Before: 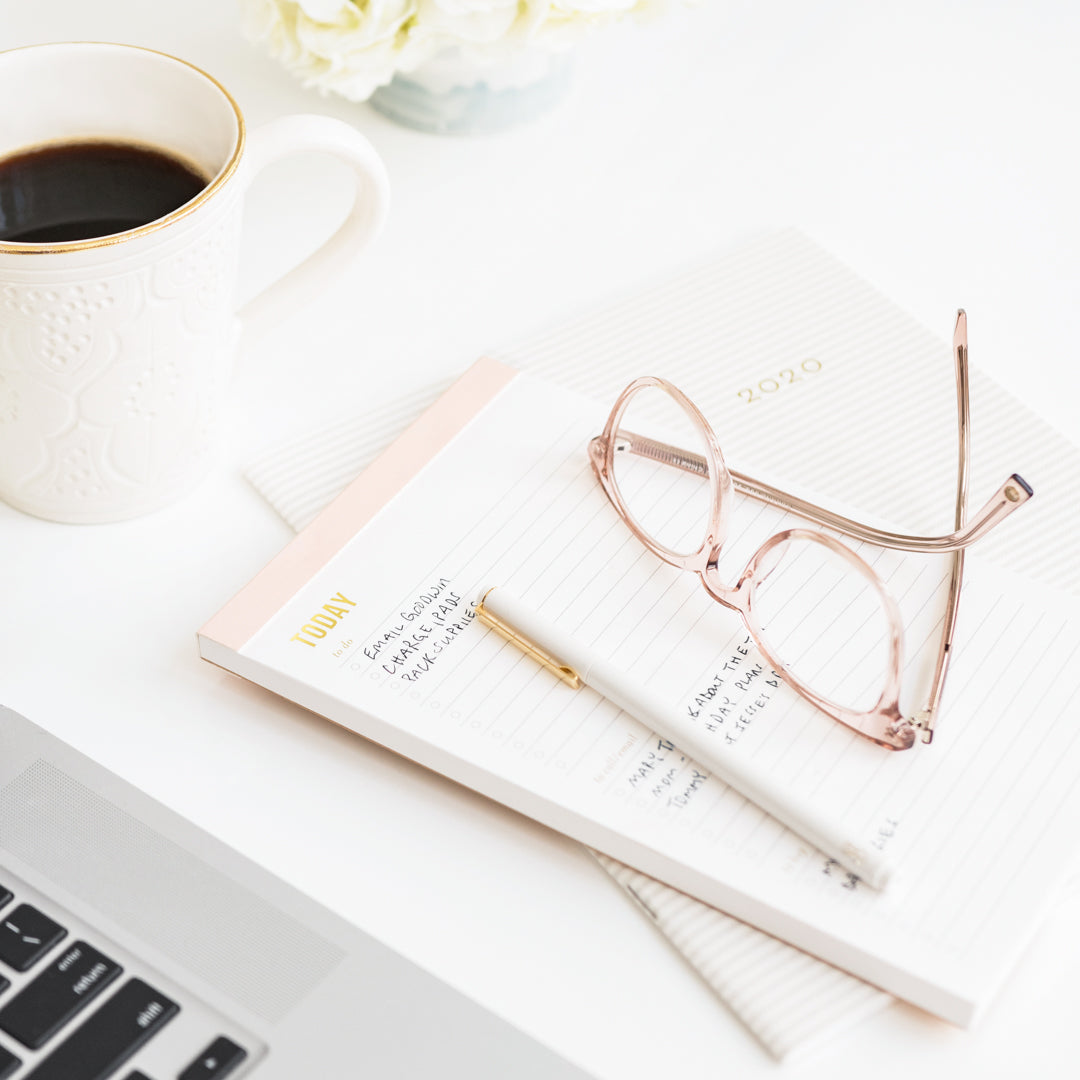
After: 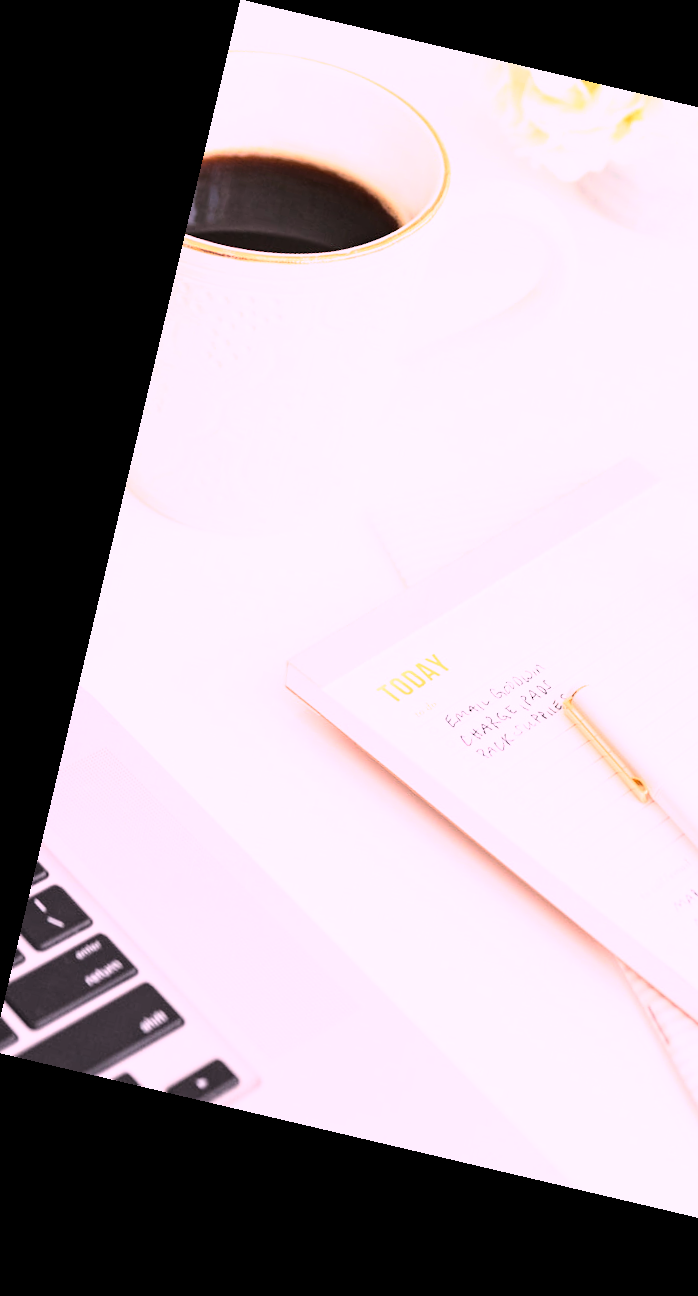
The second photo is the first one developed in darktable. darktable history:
base curve: curves: ch0 [(0, 0) (0.028, 0.03) (0.121, 0.232) (0.46, 0.748) (0.859, 0.968) (1, 1)]
rotate and perspective: rotation 13.27°, automatic cropping off
white balance: red 1.188, blue 1.11
crop: left 0.587%, right 45.588%, bottom 0.086%
